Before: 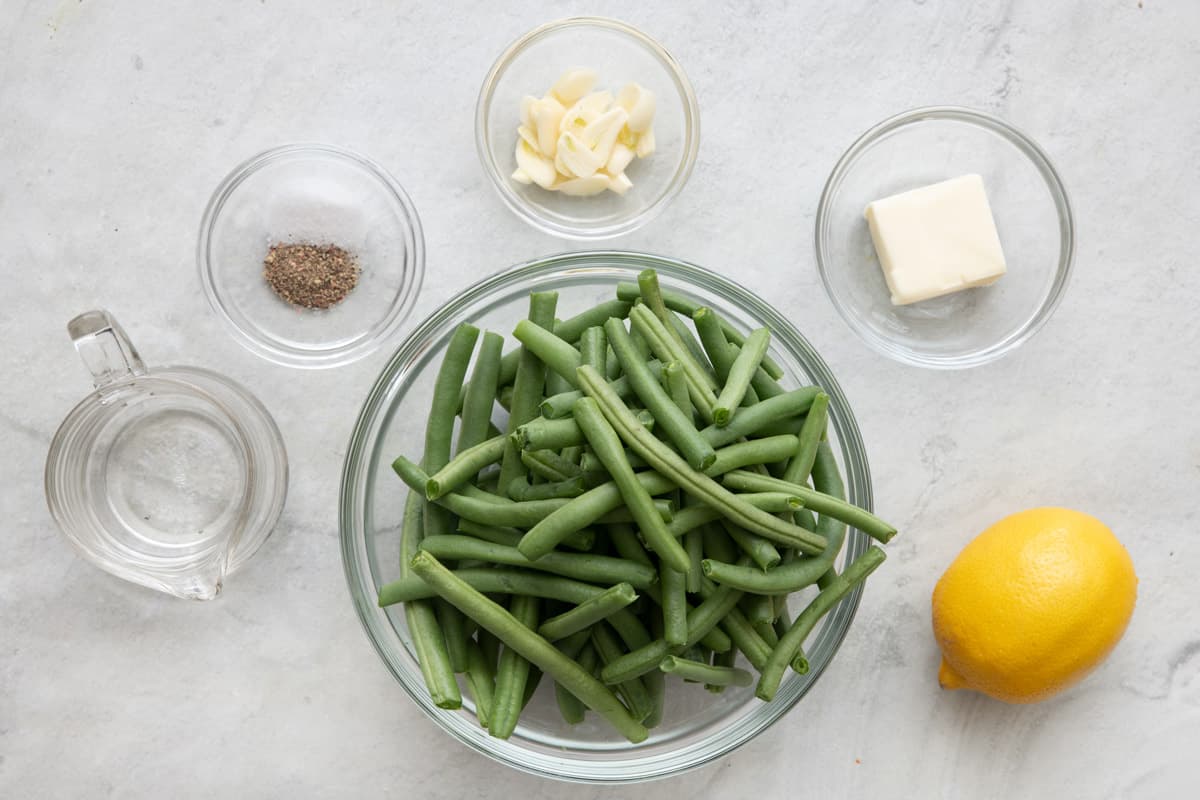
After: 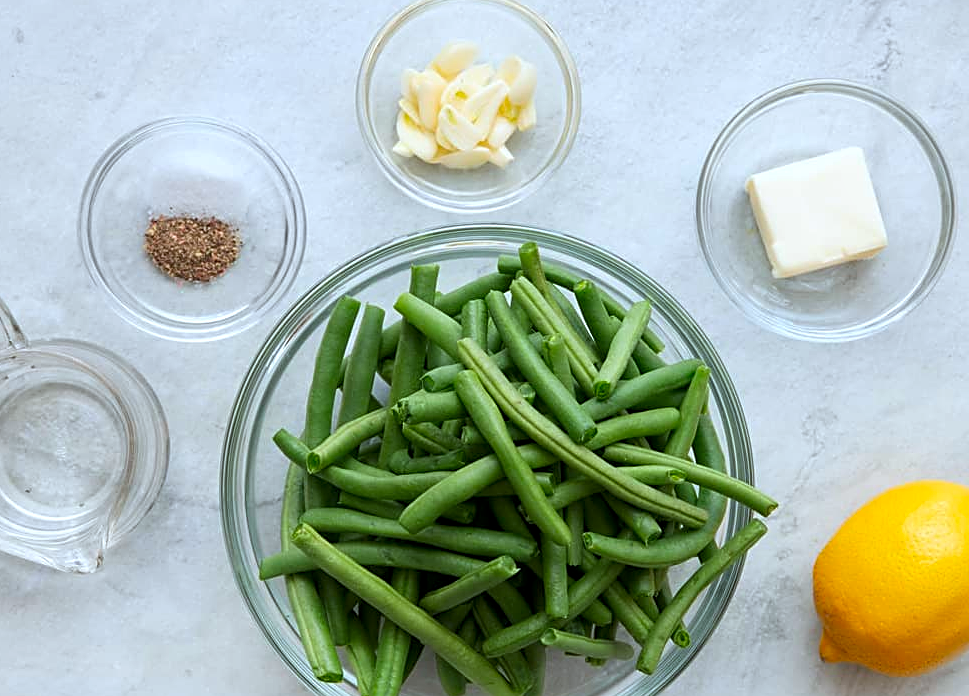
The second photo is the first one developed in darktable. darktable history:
sharpen: amount 0.583
local contrast: highlights 105%, shadows 99%, detail 120%, midtone range 0.2
crop: left 9.996%, top 3.466%, right 9.197%, bottom 9.503%
contrast brightness saturation: saturation 0.491
tone curve: curves: ch0 [(0, 0) (0.253, 0.237) (1, 1)]; ch1 [(0, 0) (0.411, 0.385) (0.502, 0.506) (0.557, 0.565) (0.66, 0.683) (1, 1)]; ch2 [(0, 0) (0.394, 0.413) (0.5, 0.5) (1, 1)], preserve colors none
color correction: highlights a* -3.76, highlights b* -11.16
